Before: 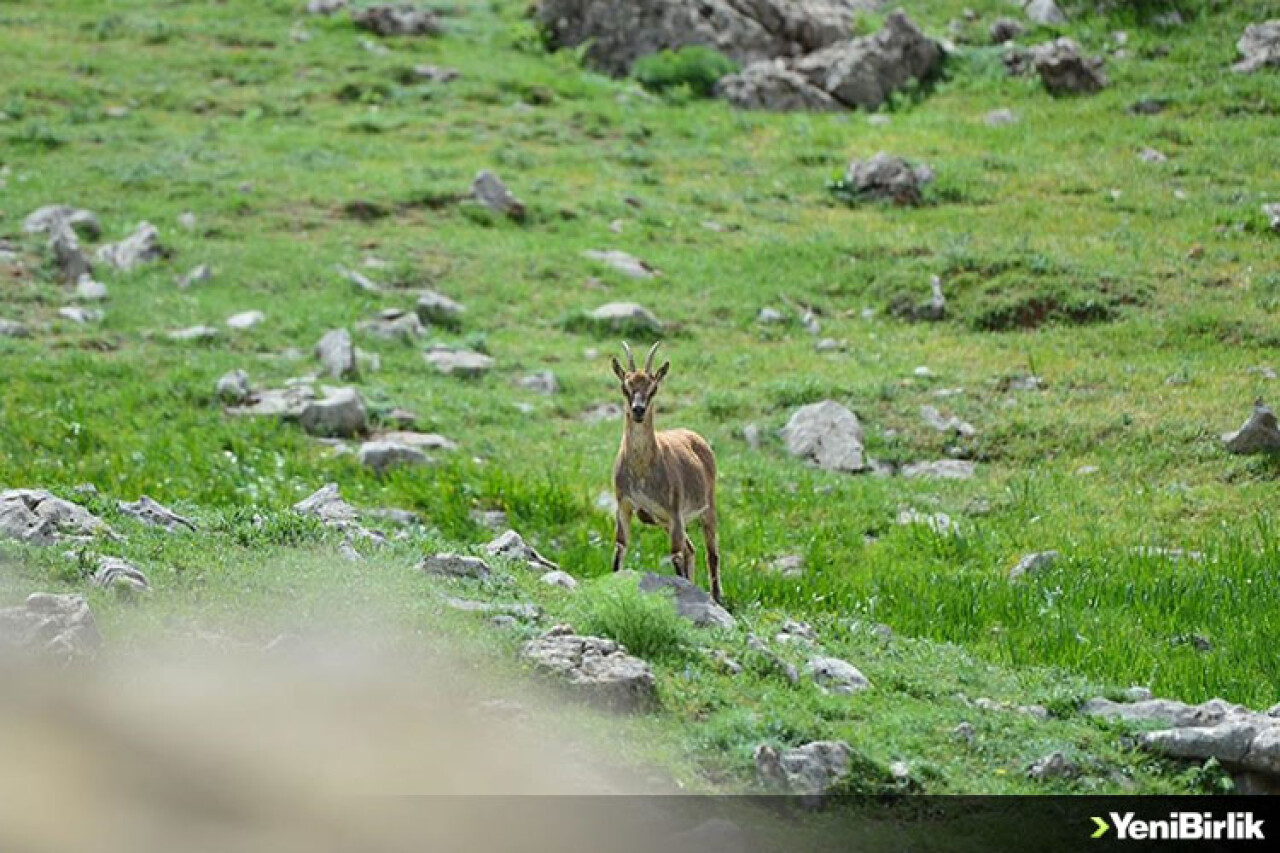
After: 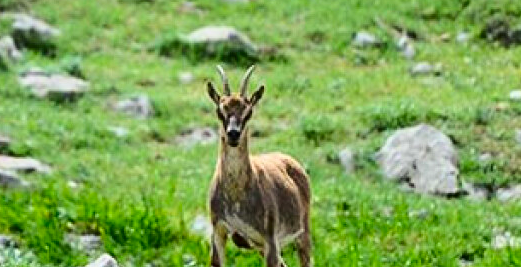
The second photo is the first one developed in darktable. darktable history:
base curve: curves: ch0 [(0, 0) (0.032, 0.025) (0.121, 0.166) (0.206, 0.329) (0.605, 0.79) (1, 1)]
crop: left 31.688%, top 32.381%, right 27.559%, bottom 36.238%
contrast brightness saturation: brightness -0.202, saturation 0.08
